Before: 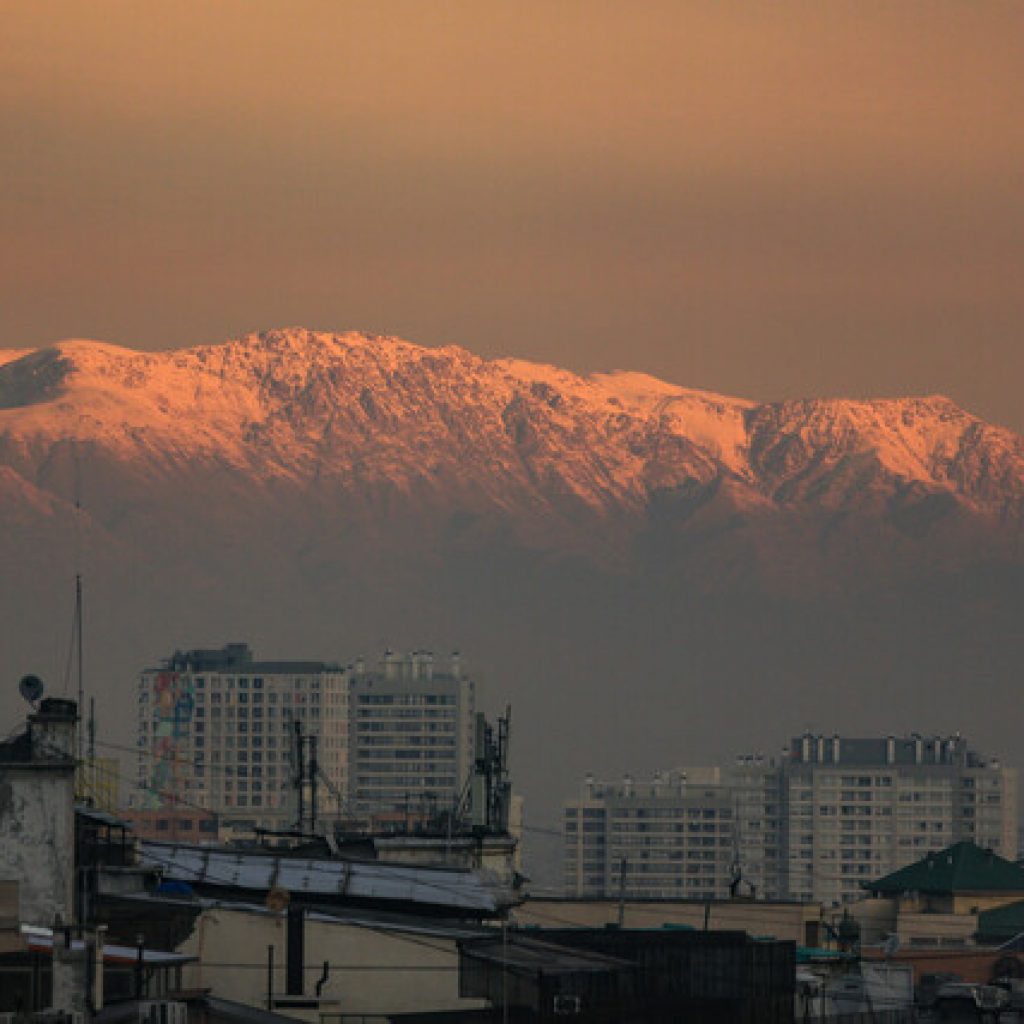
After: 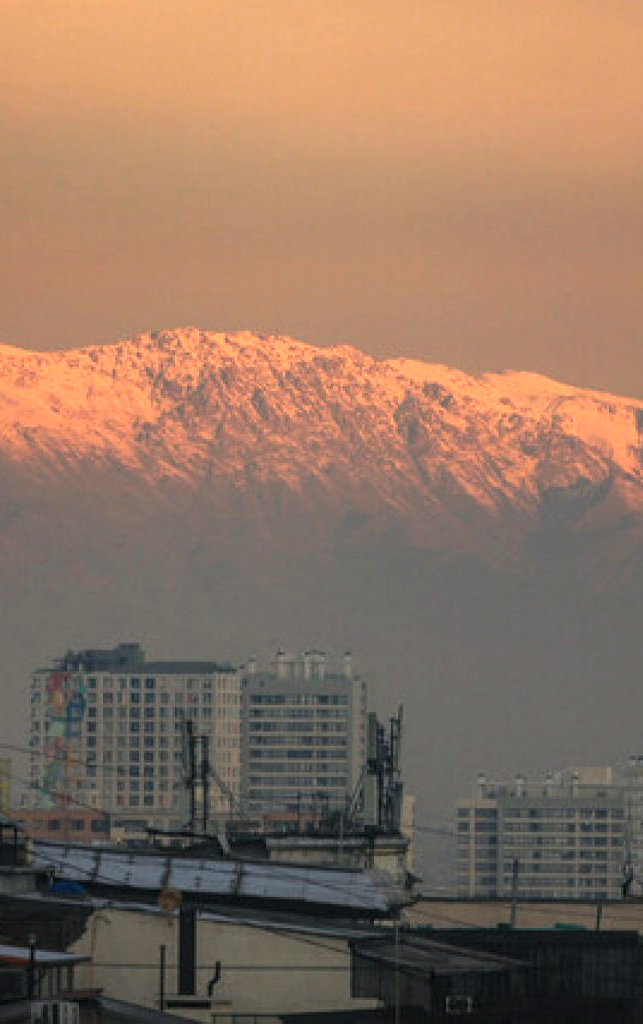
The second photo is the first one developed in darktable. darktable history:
contrast equalizer: octaves 7, y [[0.6 ×6], [0.55 ×6], [0 ×6], [0 ×6], [0 ×6]], mix -0.3
local contrast: highlights 100%, shadows 100%, detail 120%, midtone range 0.2
crop: left 10.644%, right 26.528%
exposure: black level correction 0, exposure 0.7 EV, compensate exposure bias true, compensate highlight preservation false
sharpen: radius 5.325, amount 0.312, threshold 26.433
